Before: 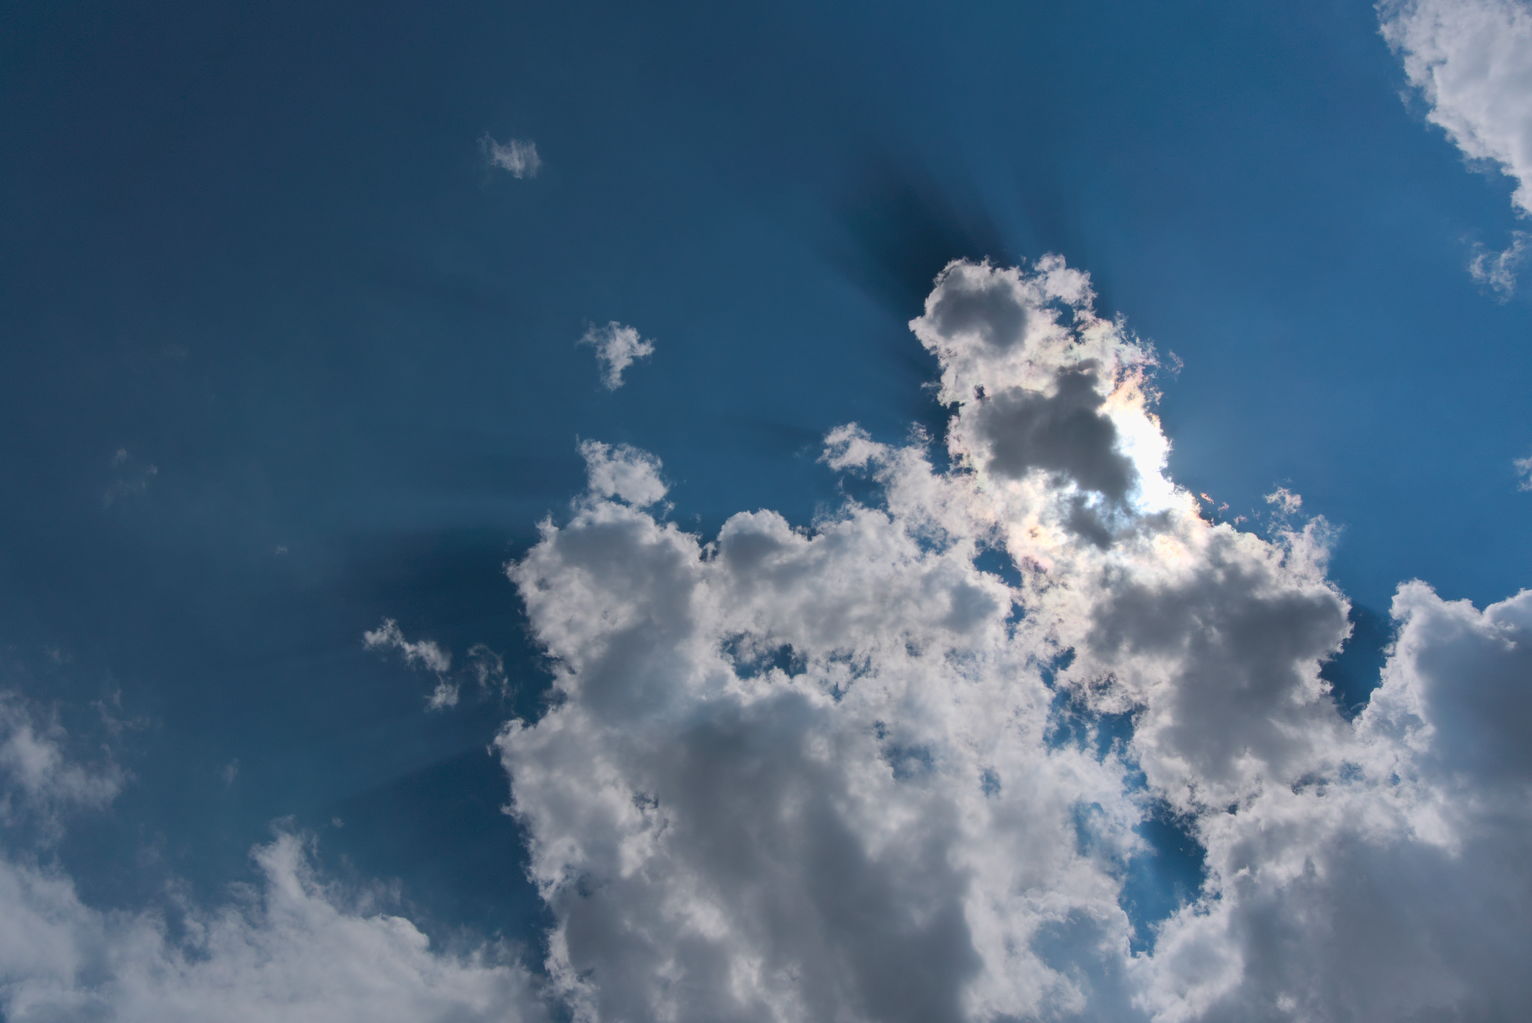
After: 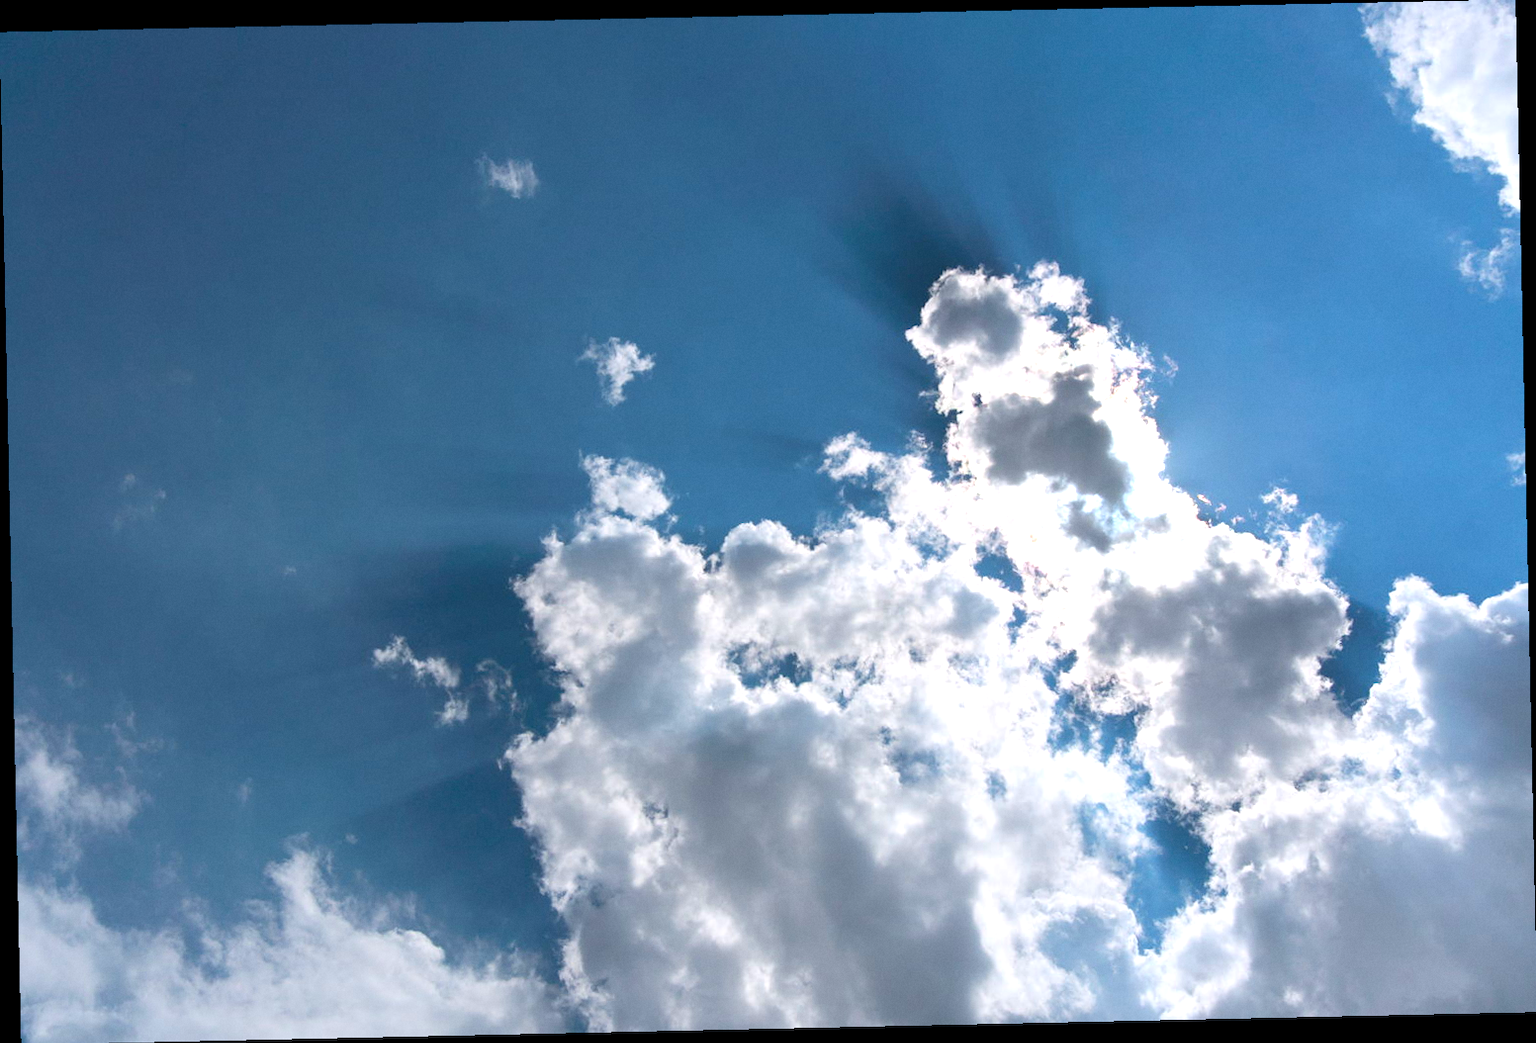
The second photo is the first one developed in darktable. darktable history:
exposure: black level correction 0.001, exposure 1.116 EV, compensate highlight preservation false
rotate and perspective: rotation -1.24°, automatic cropping off
grain: coarseness 14.57 ISO, strength 8.8%
